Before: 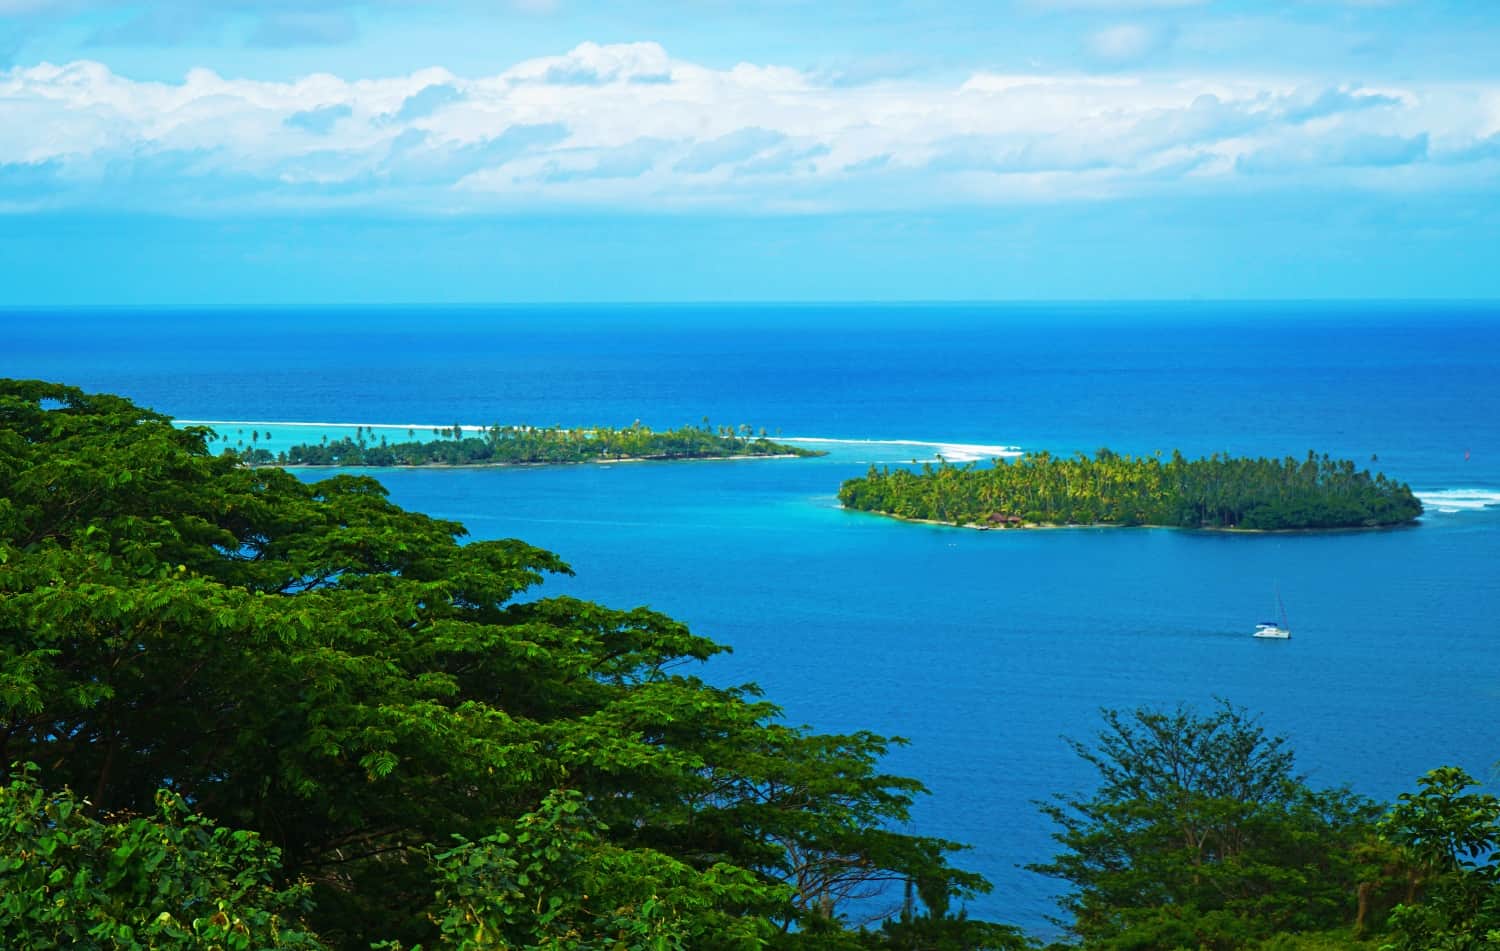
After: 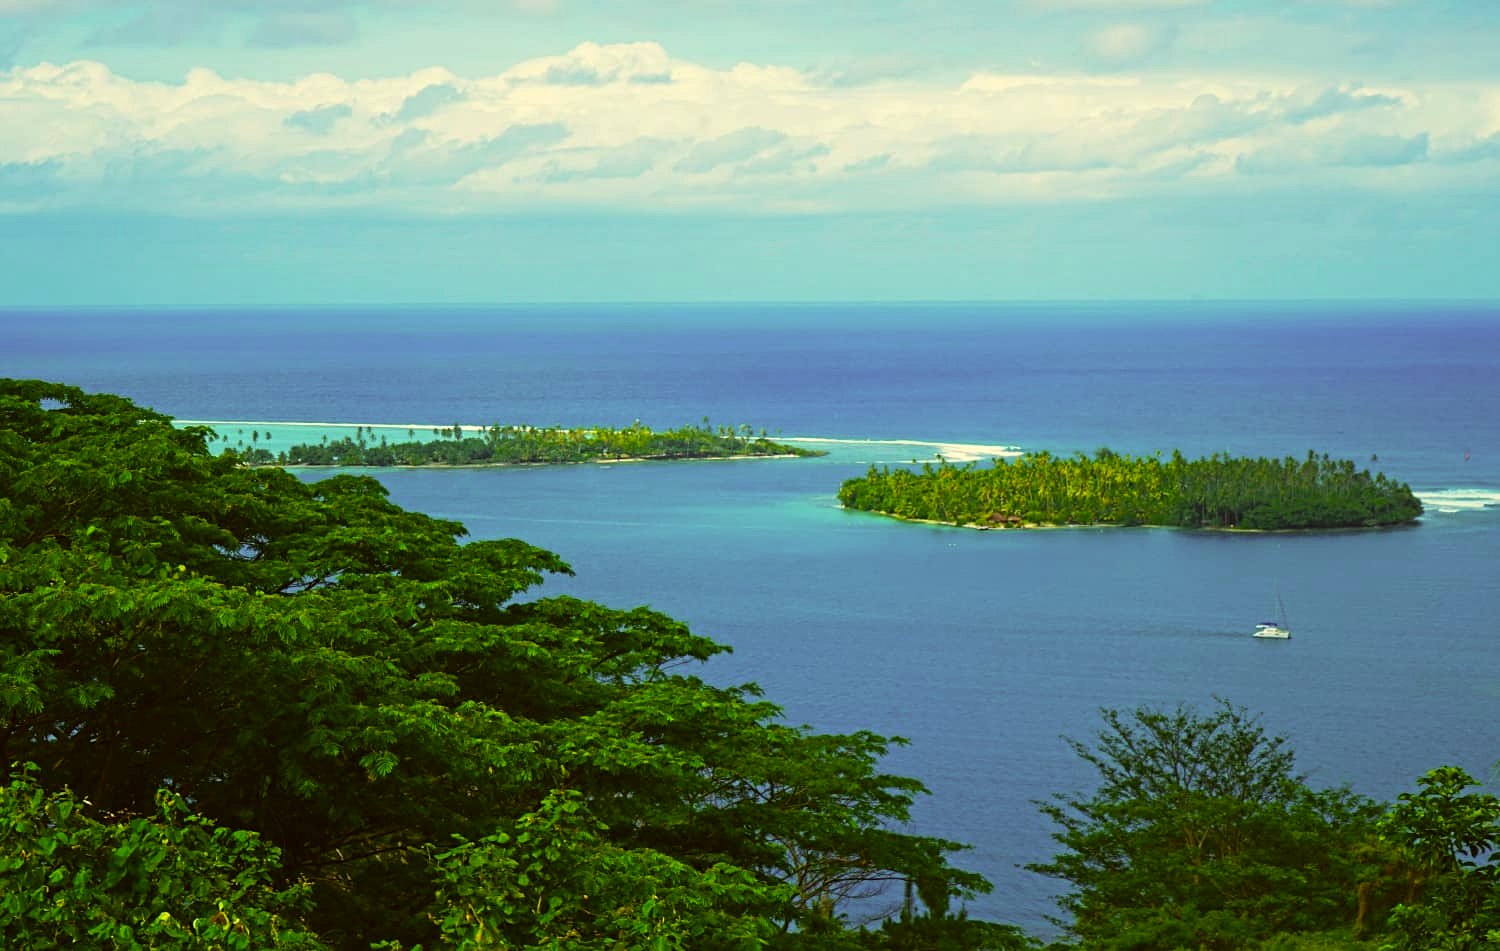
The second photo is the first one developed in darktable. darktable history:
white balance: red 0.974, blue 1.044
color correction: highlights a* 0.162, highlights b* 29.53, shadows a* -0.162, shadows b* 21.09
sharpen: amount 0.2
